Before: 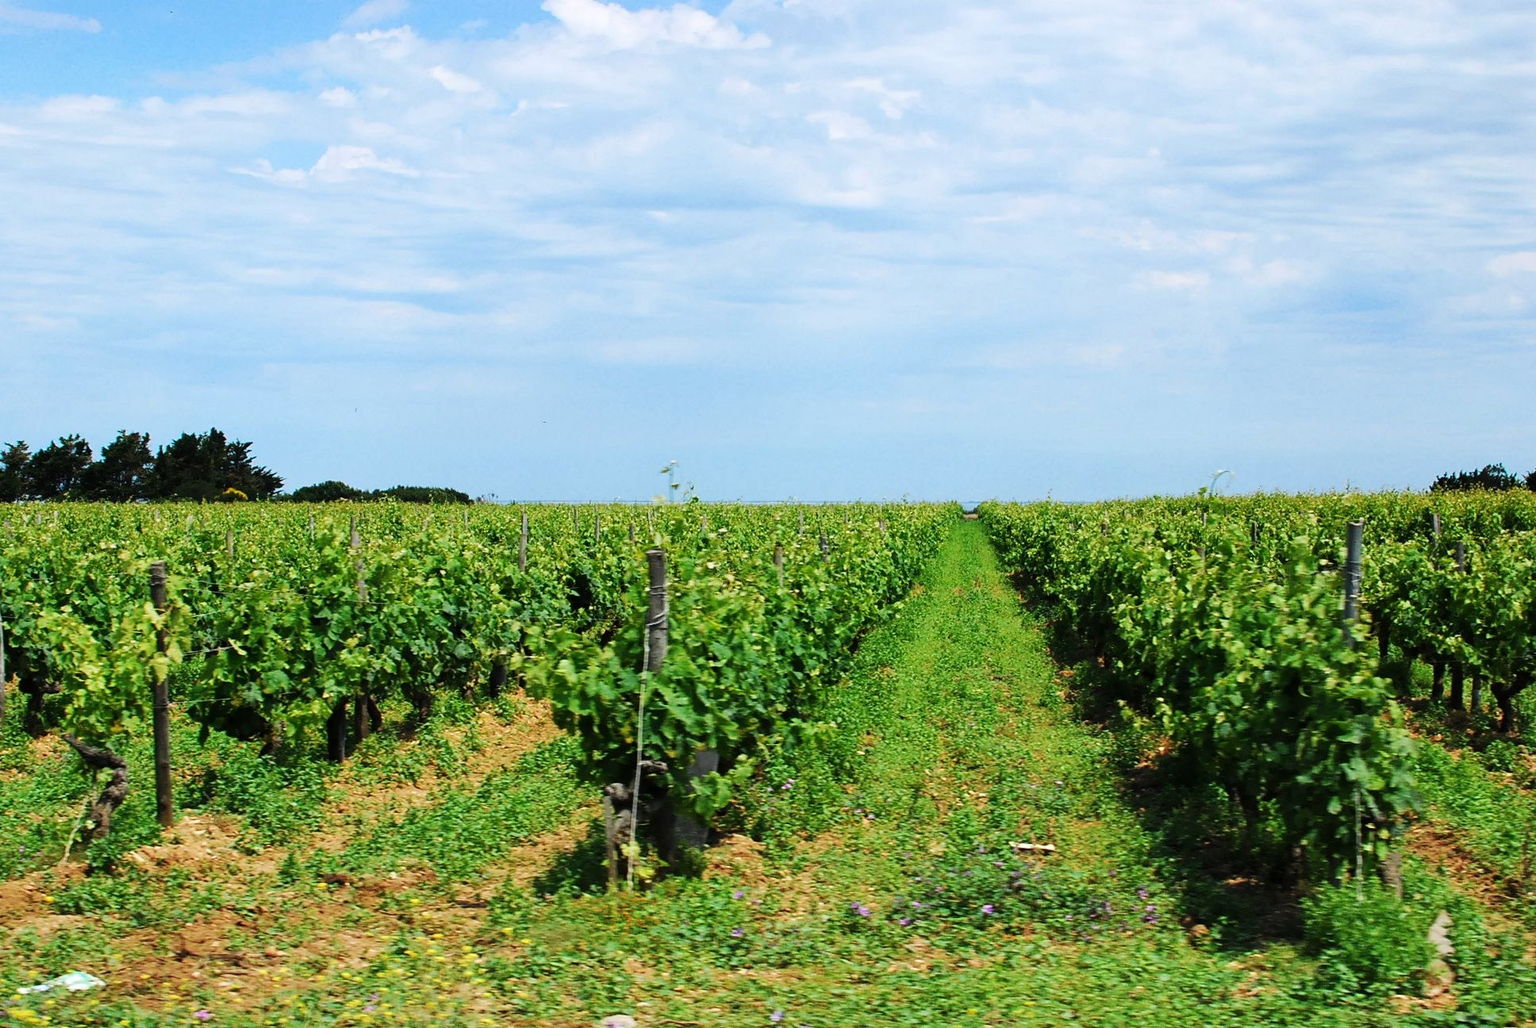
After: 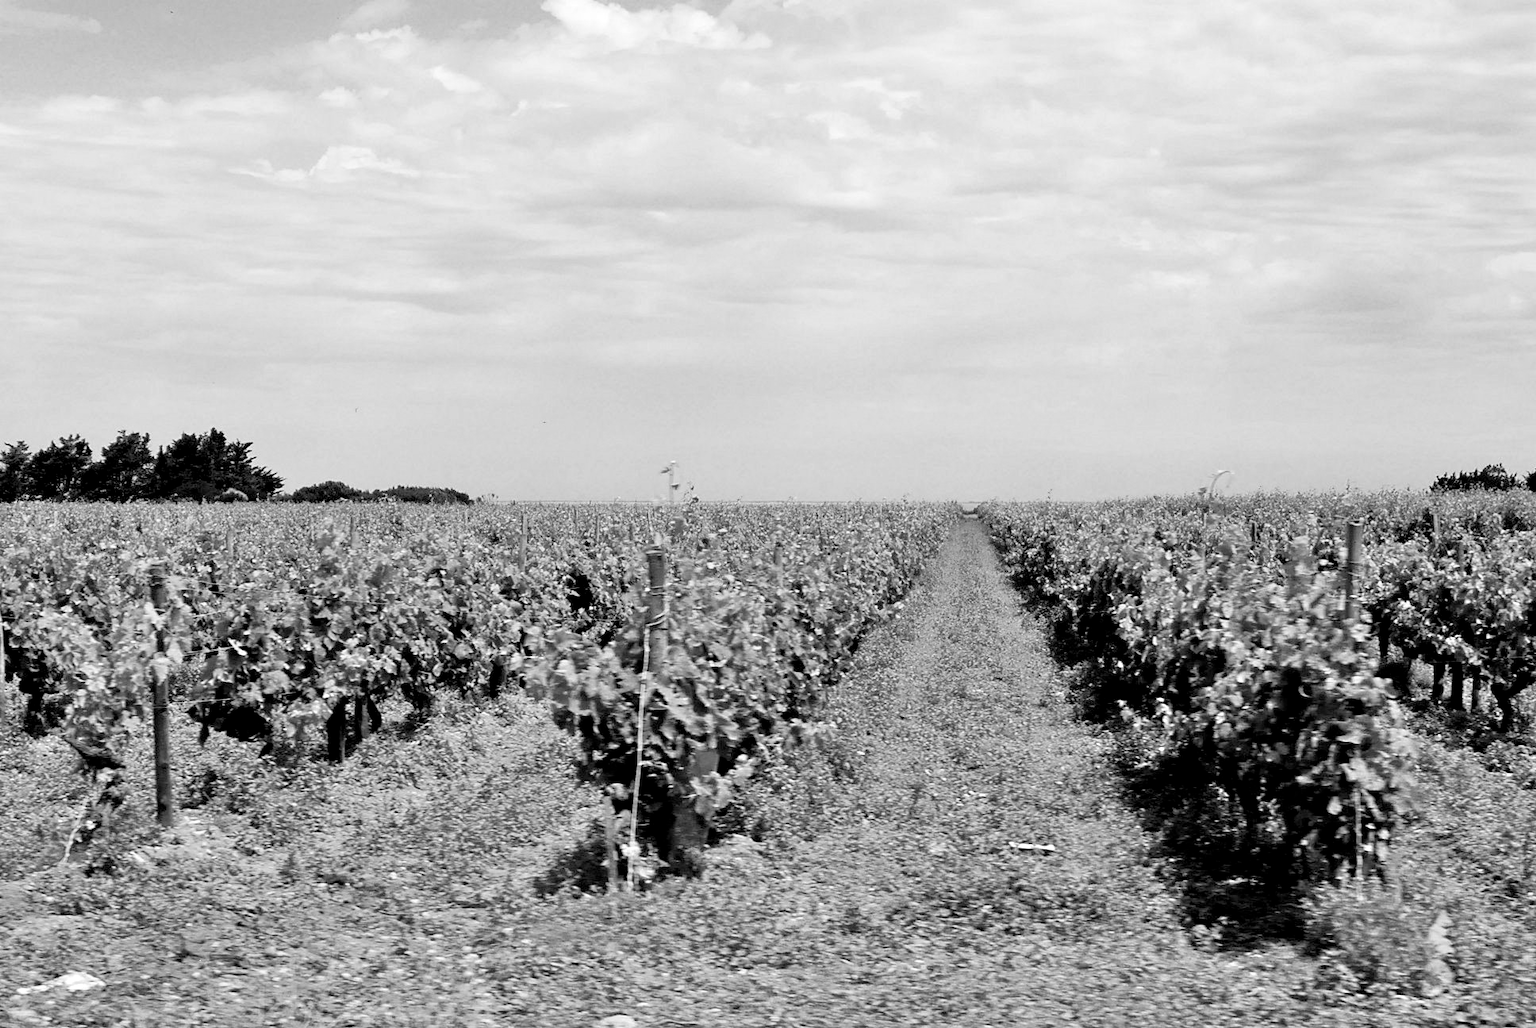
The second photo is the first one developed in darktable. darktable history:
tone equalizer: -7 EV 0.15 EV, -6 EV 0.6 EV, -5 EV 1.15 EV, -4 EV 1.33 EV, -3 EV 1.15 EV, -2 EV 0.6 EV, -1 EV 0.15 EV, mask exposure compensation -0.5 EV
color balance rgb: shadows lift › luminance -21.66%, shadows lift › chroma 8.98%, shadows lift › hue 283.37°, power › chroma 1.05%, power › hue 25.59°, highlights gain › luminance 6.08%, highlights gain › chroma 2.55%, highlights gain › hue 90°, global offset › luminance -0.87%, perceptual saturation grading › global saturation 25%, perceptual saturation grading › highlights -28.39%, perceptual saturation grading › shadows 33.98%
monochrome: a -4.13, b 5.16, size 1
